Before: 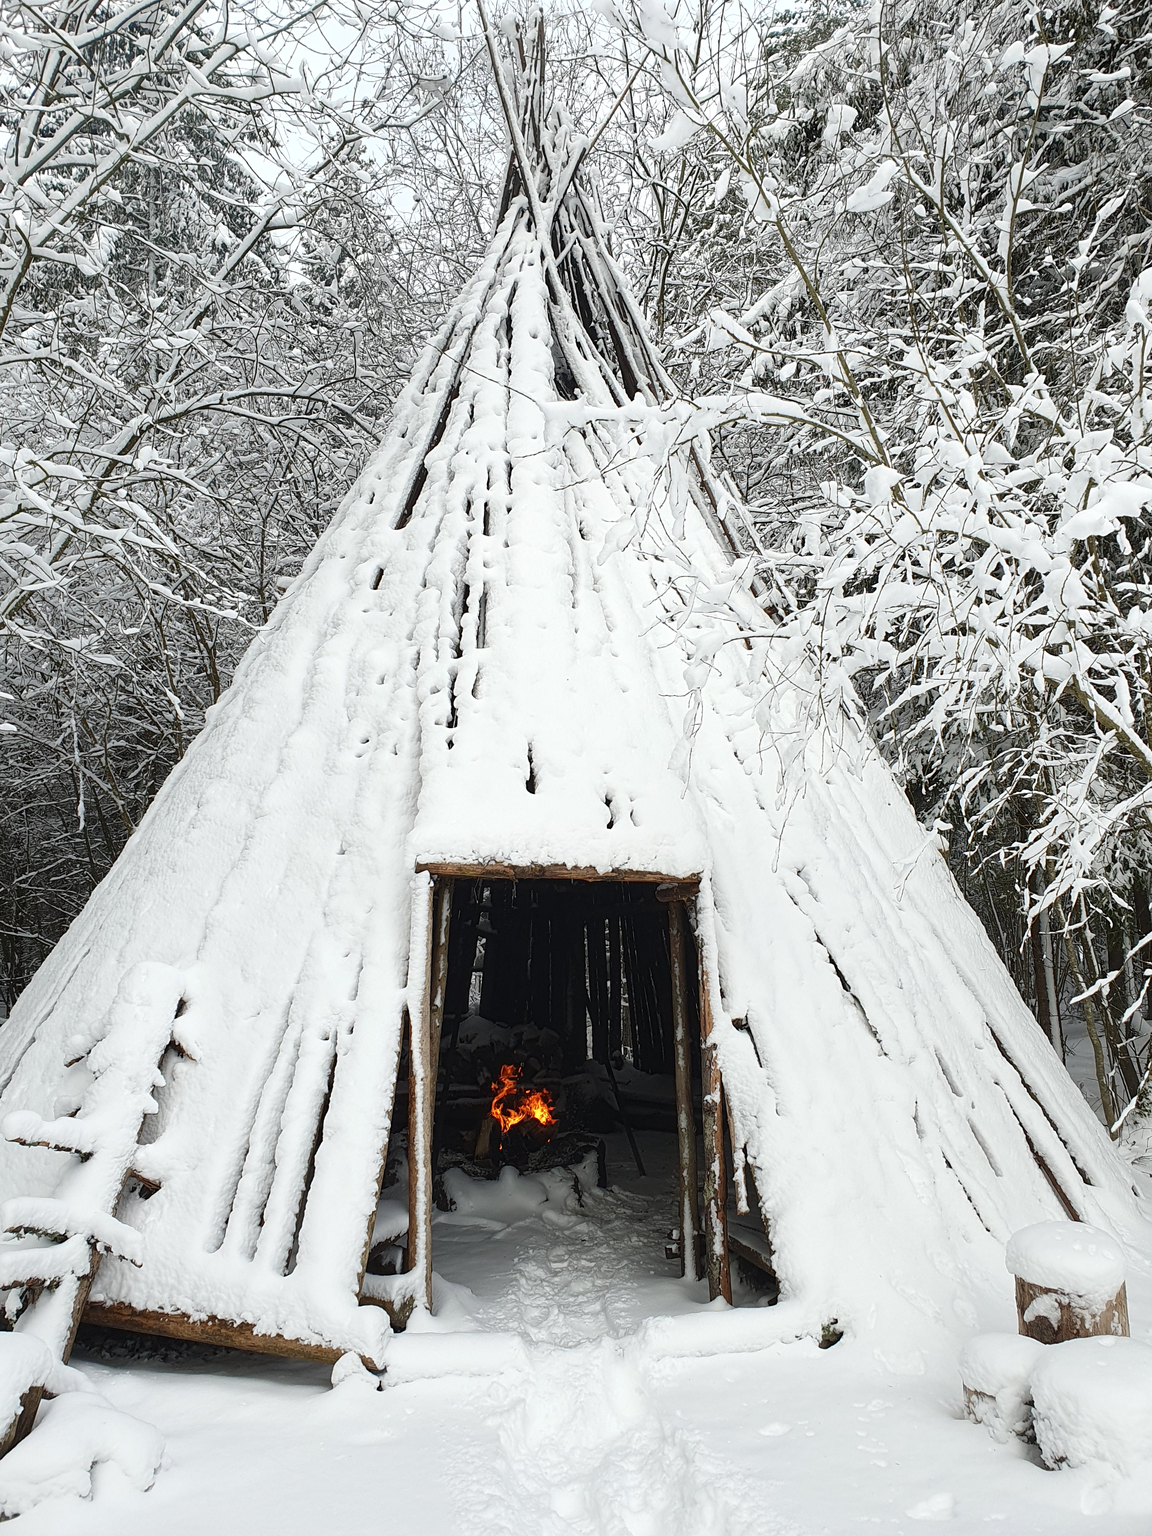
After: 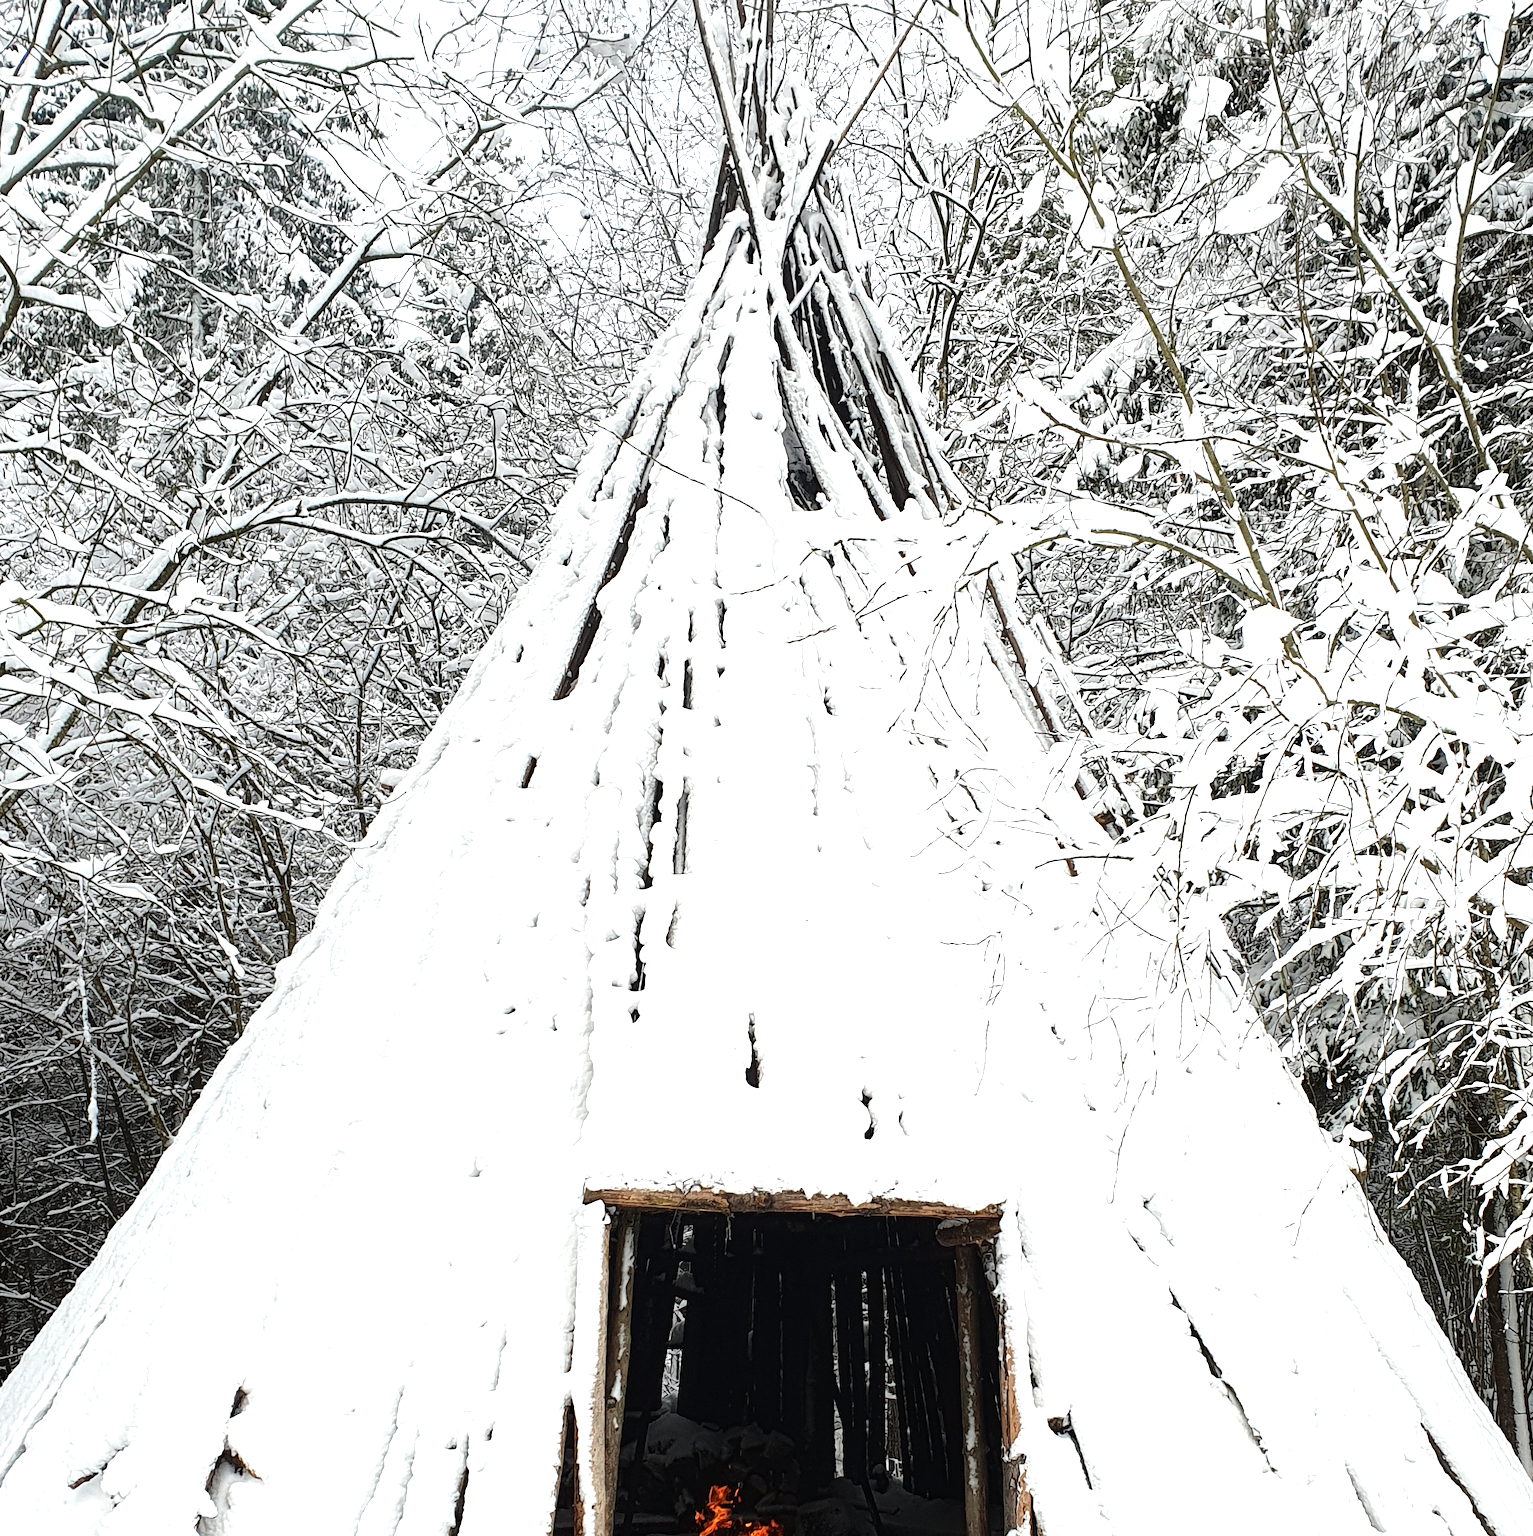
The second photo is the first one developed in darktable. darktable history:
crop: left 1.559%, top 3.425%, right 7.713%, bottom 28.42%
tone equalizer: -8 EV -0.711 EV, -7 EV -0.74 EV, -6 EV -0.628 EV, -5 EV -0.376 EV, -3 EV 0.37 EV, -2 EV 0.6 EV, -1 EV 0.699 EV, +0 EV 0.724 EV, mask exposure compensation -0.51 EV
